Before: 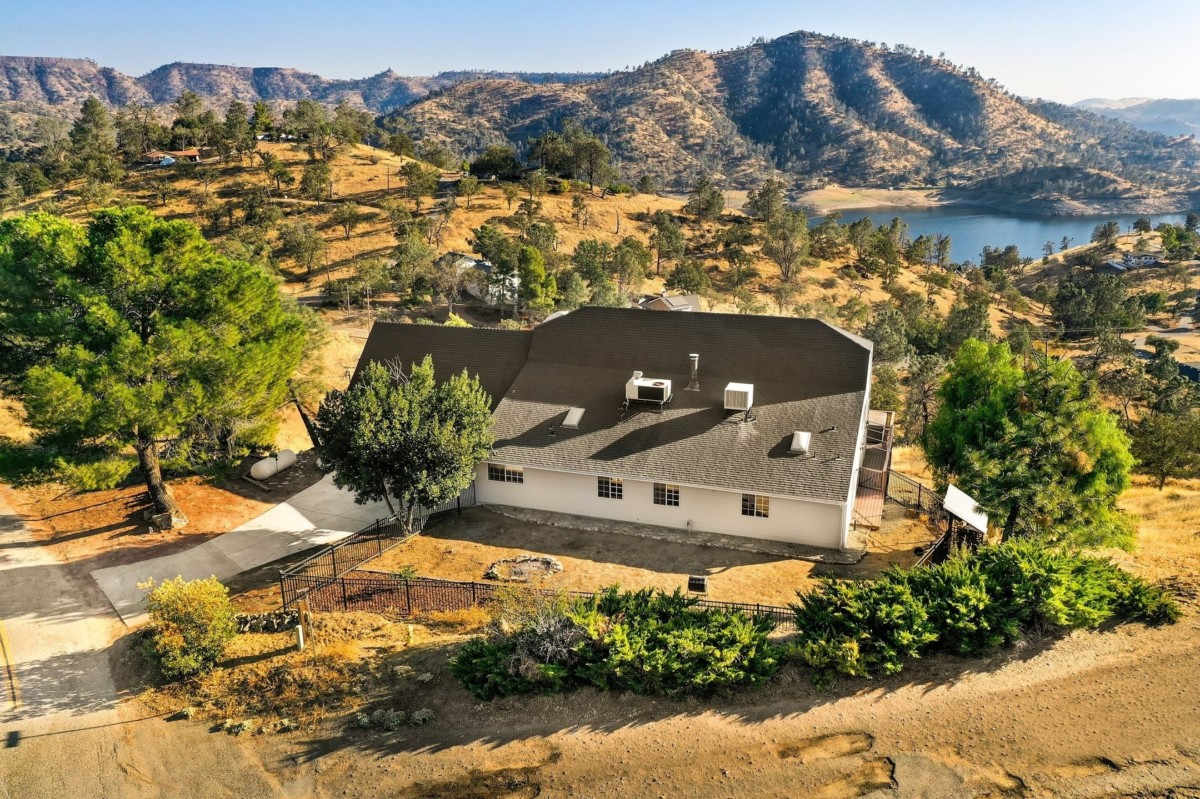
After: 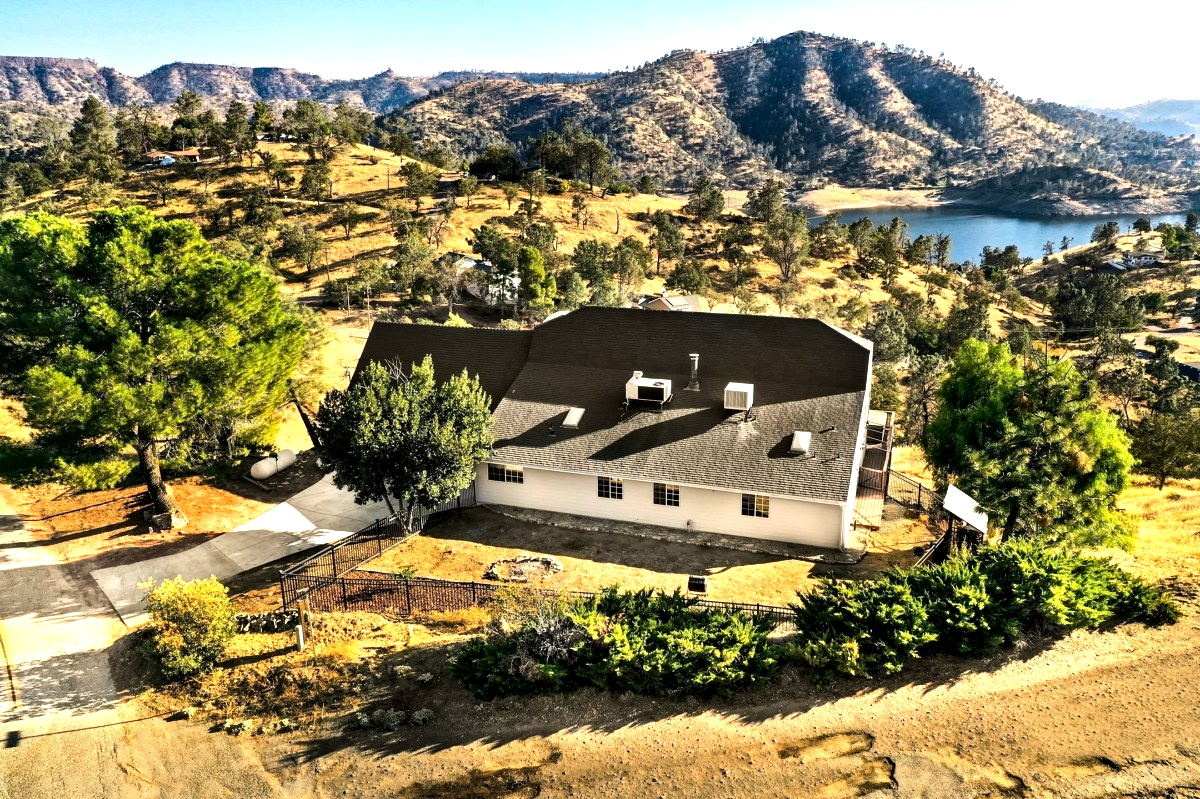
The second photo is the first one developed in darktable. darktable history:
haze removal: compatibility mode true, adaptive false
local contrast: mode bilateral grid, contrast 20, coarseness 50, detail 120%, midtone range 0.2
tone equalizer: -8 EV -1.08 EV, -7 EV -1.01 EV, -6 EV -0.867 EV, -5 EV -0.578 EV, -3 EV 0.578 EV, -2 EV 0.867 EV, -1 EV 1.01 EV, +0 EV 1.08 EV, edges refinement/feathering 500, mask exposure compensation -1.57 EV, preserve details no
exposure: black level correction 0.002, exposure -0.1 EV, compensate highlight preservation false
